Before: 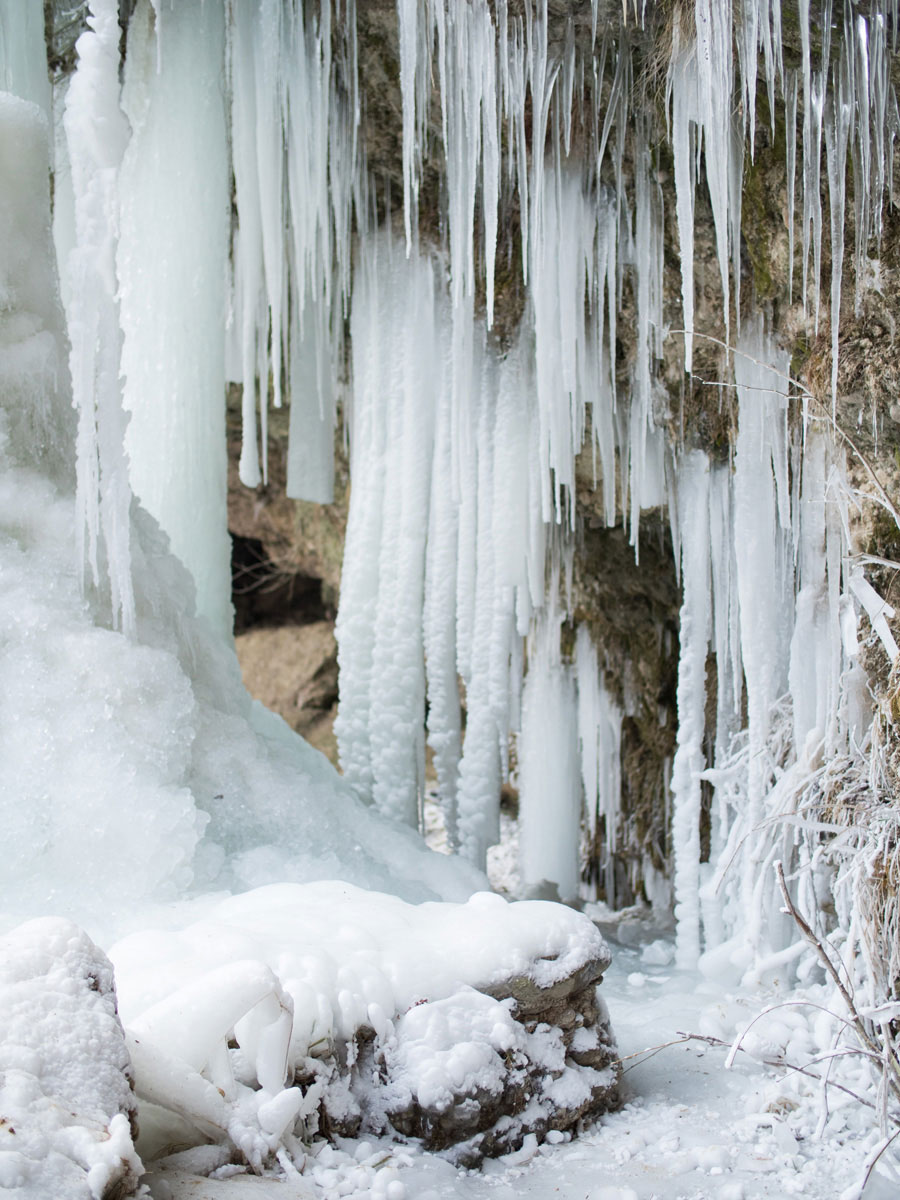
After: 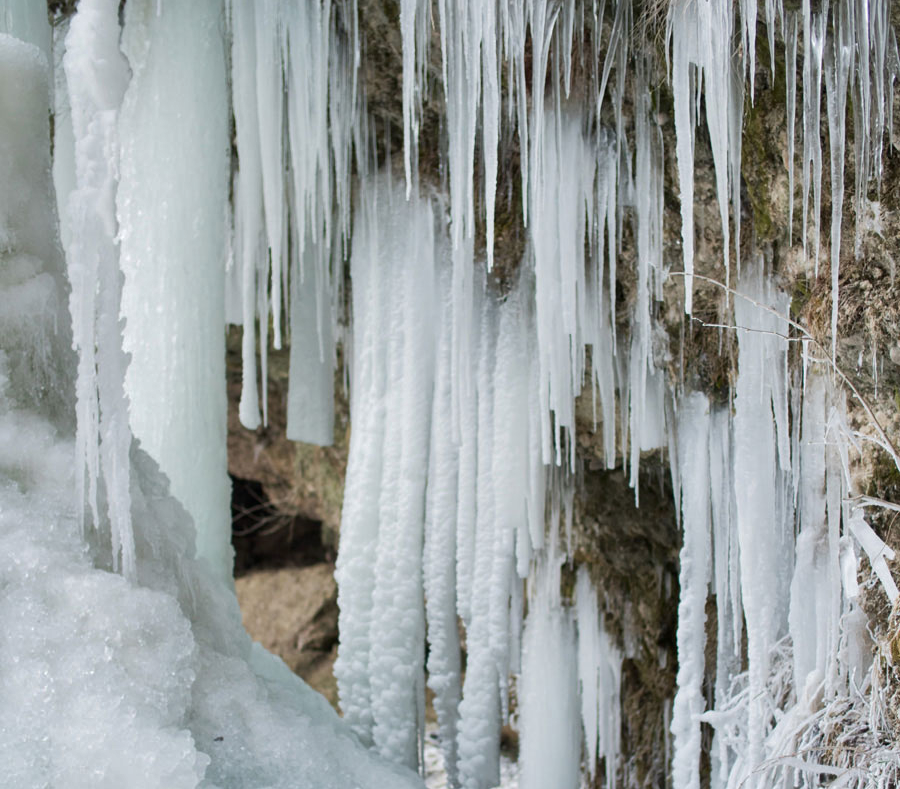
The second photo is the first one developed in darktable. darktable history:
crop and rotate: top 4.86%, bottom 29.387%
shadows and highlights: low approximation 0.01, soften with gaussian
tone curve: curves: ch0 [(0, 0) (0.003, 0.013) (0.011, 0.018) (0.025, 0.027) (0.044, 0.045) (0.069, 0.068) (0.1, 0.096) (0.136, 0.13) (0.177, 0.168) (0.224, 0.217) (0.277, 0.277) (0.335, 0.338) (0.399, 0.401) (0.468, 0.473) (0.543, 0.544) (0.623, 0.621) (0.709, 0.7) (0.801, 0.781) (0.898, 0.869) (1, 1)], color space Lab, independent channels, preserve colors none
local contrast: mode bilateral grid, contrast 21, coarseness 50, detail 120%, midtone range 0.2
